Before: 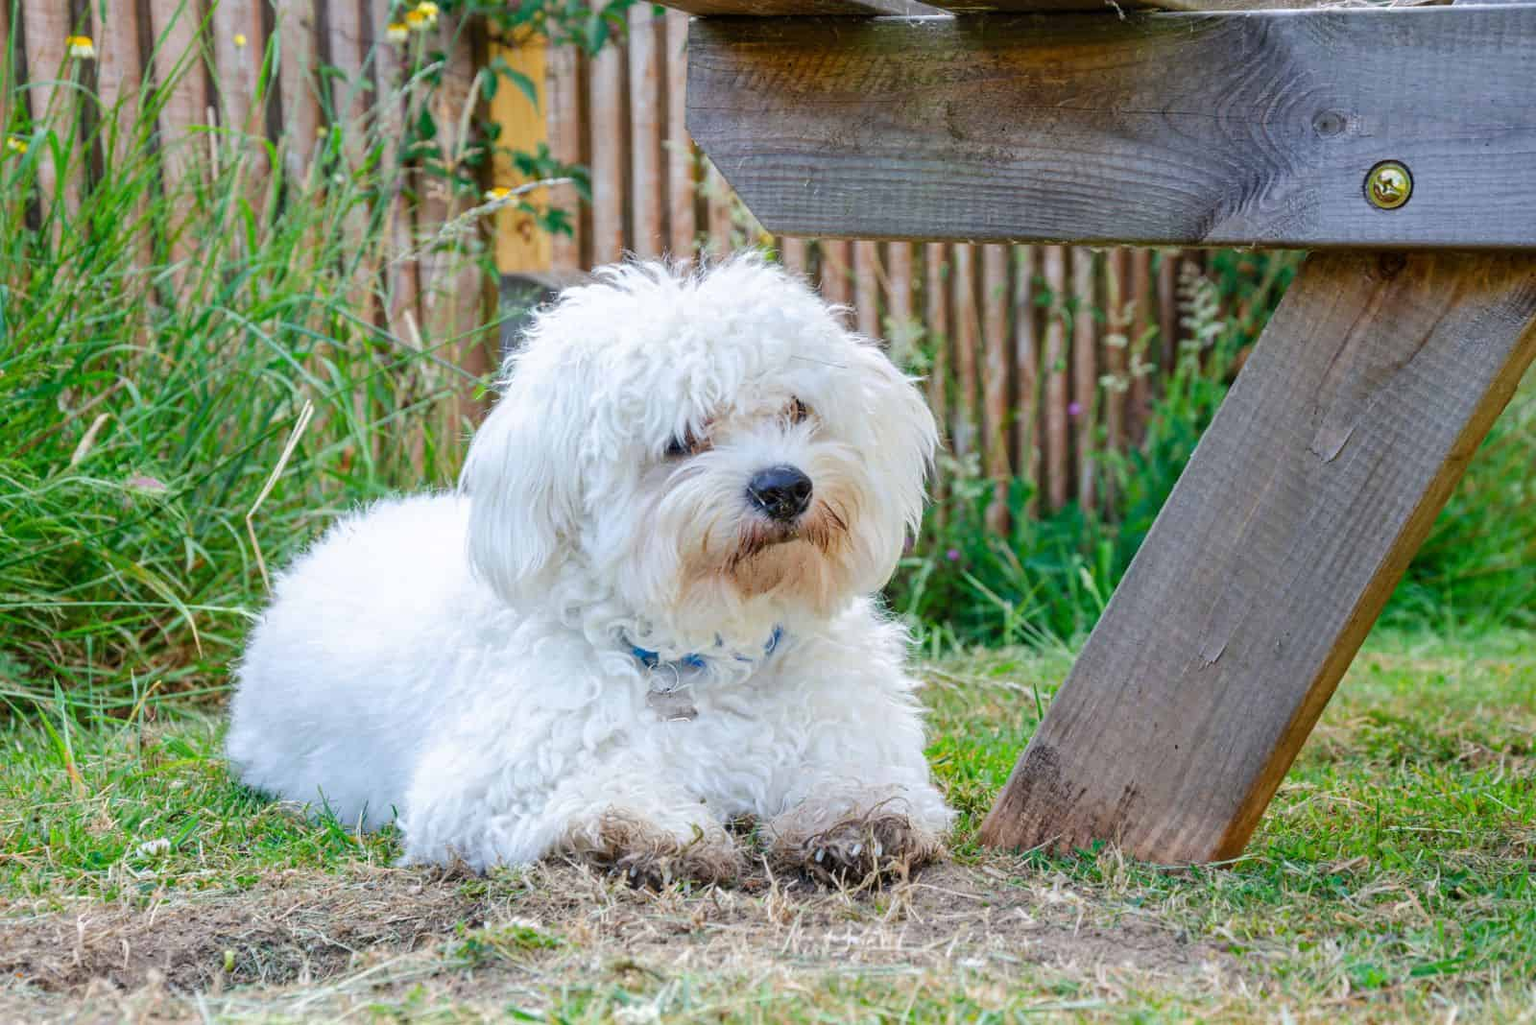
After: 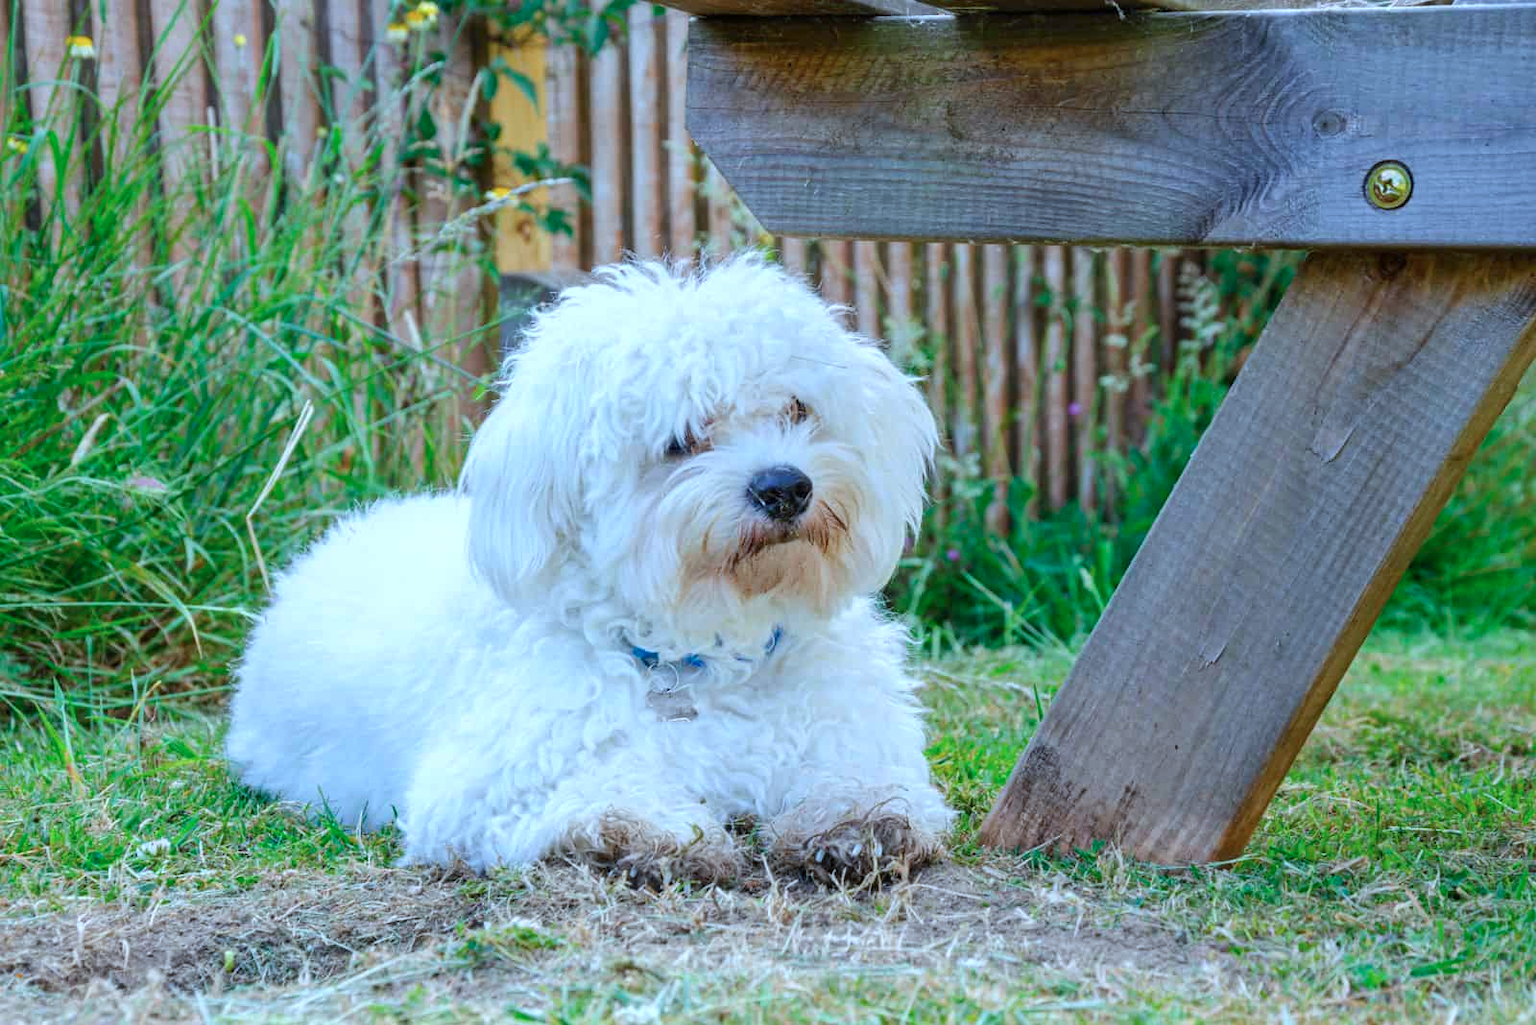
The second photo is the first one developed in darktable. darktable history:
color calibration: x 0.383, y 0.371, temperature 3923.41 K
